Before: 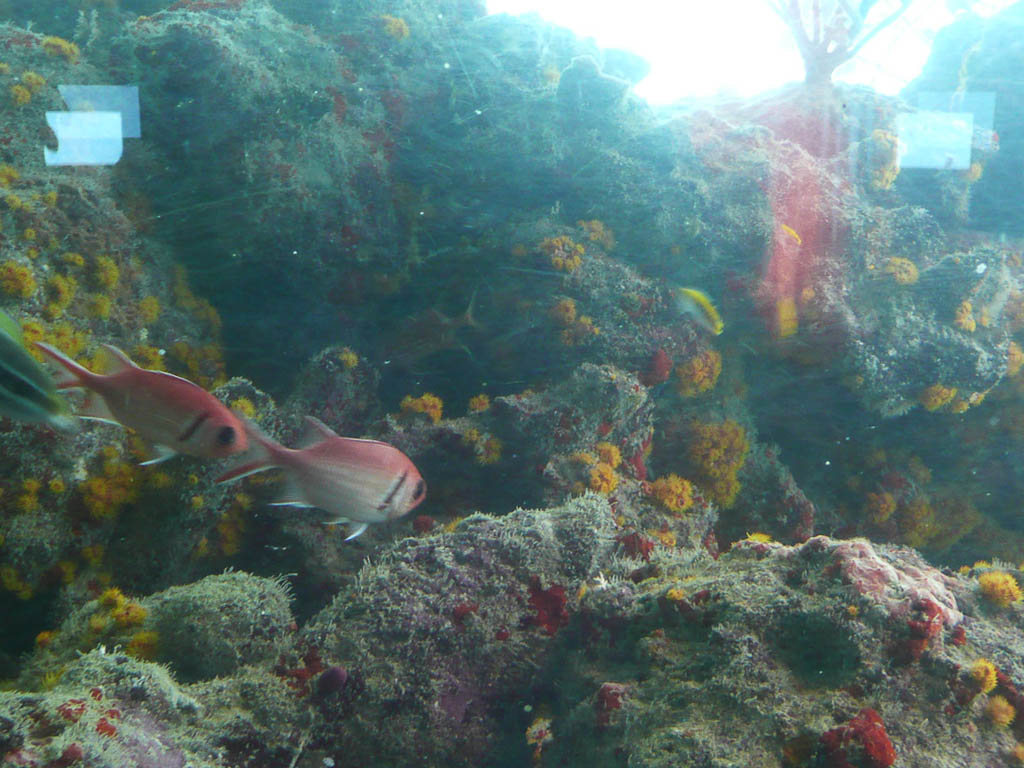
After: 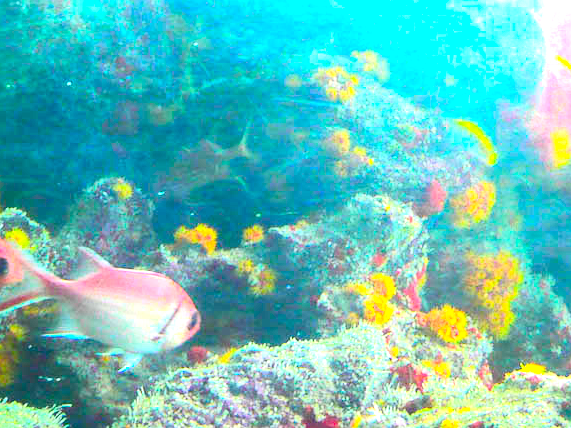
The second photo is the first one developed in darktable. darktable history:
exposure: black level correction 0, exposure 1.9 EV, compensate highlight preservation false
crop and rotate: left 22.13%, top 22.054%, right 22.026%, bottom 22.102%
contrast brightness saturation: contrast 0.26, brightness 0.02, saturation 0.87
